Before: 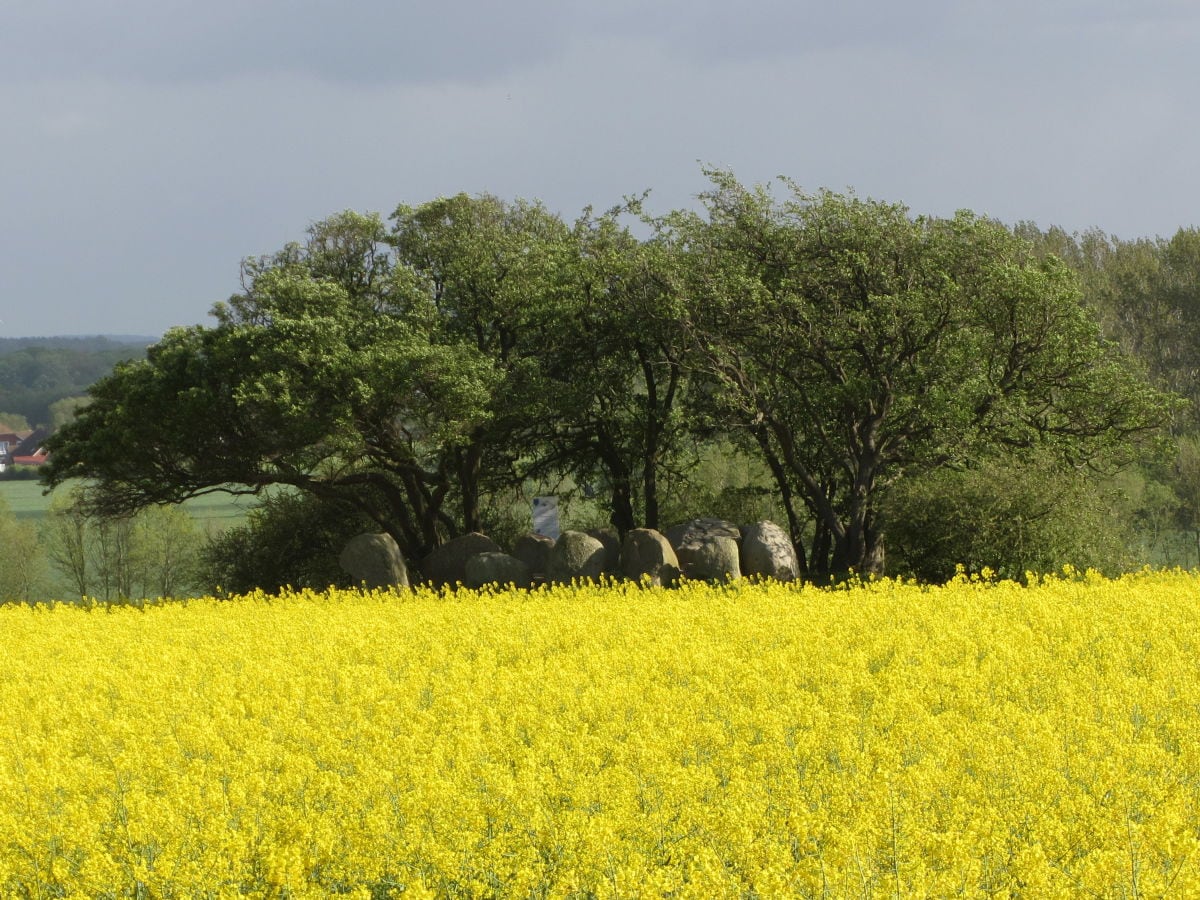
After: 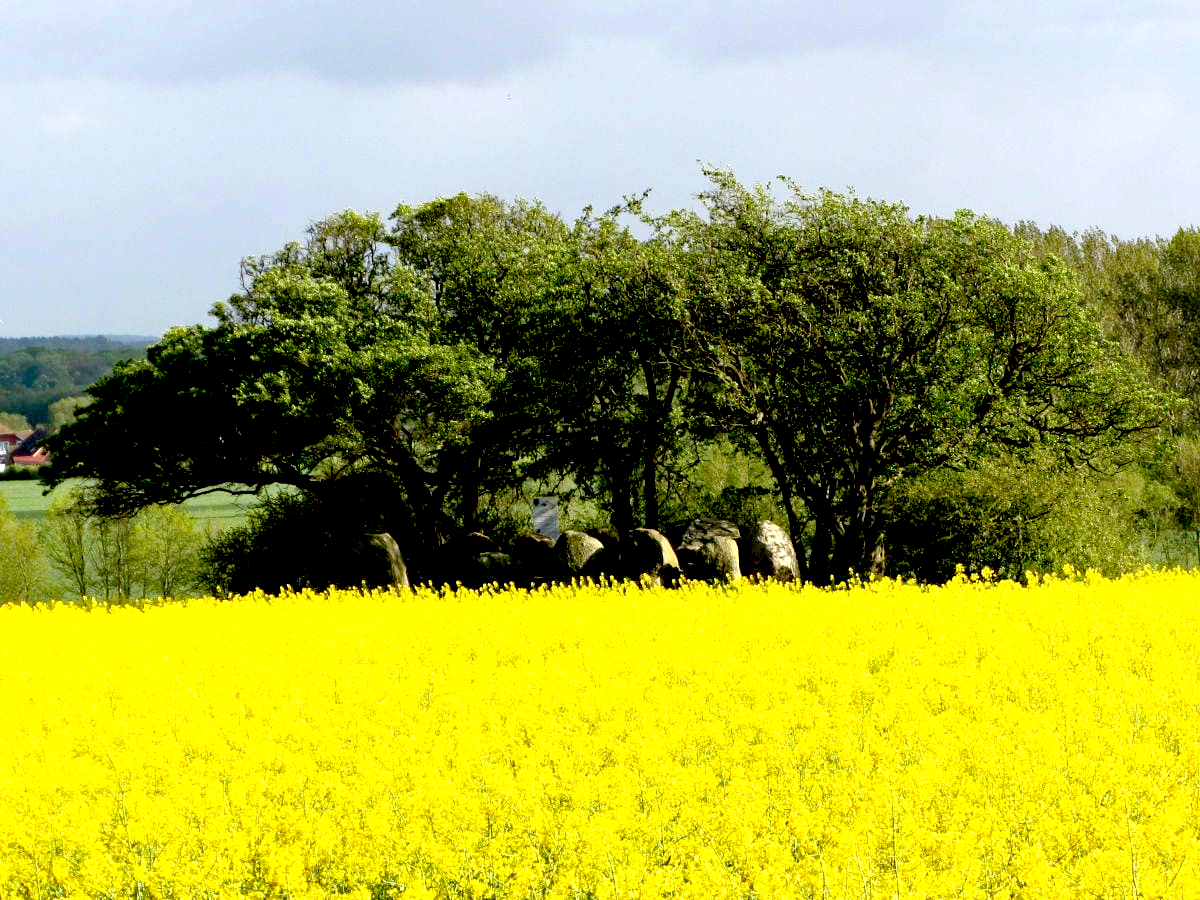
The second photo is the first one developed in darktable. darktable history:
haze removal: strength 0.4, distance 0.22, compatibility mode true, adaptive false
exposure: black level correction 0.035, exposure 0.9 EV, compensate highlight preservation false
